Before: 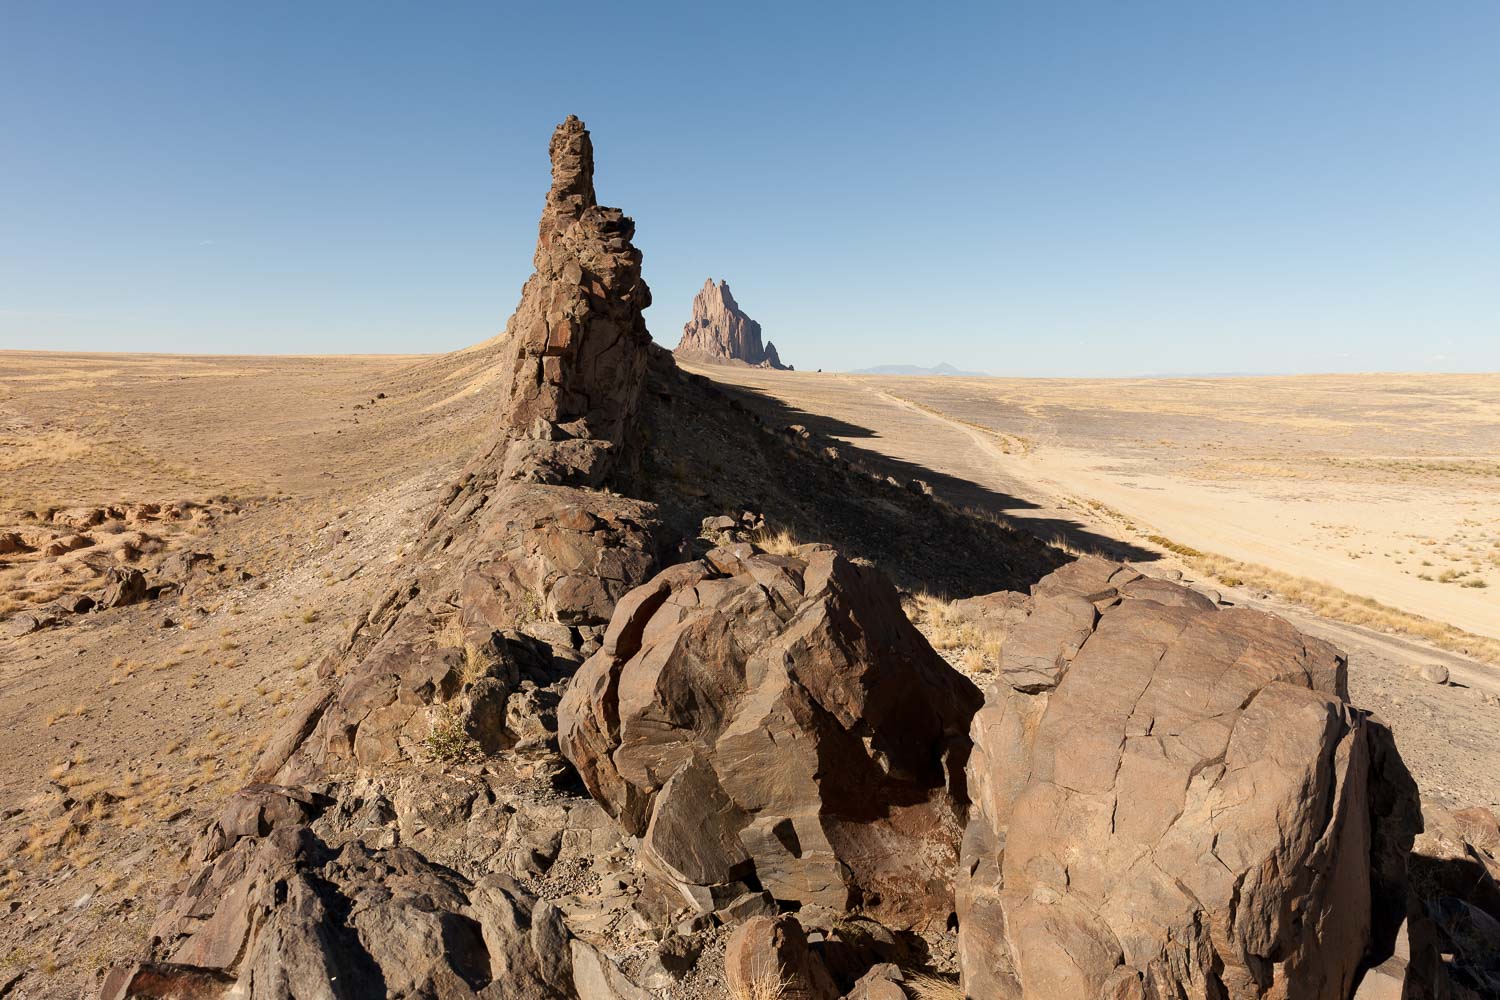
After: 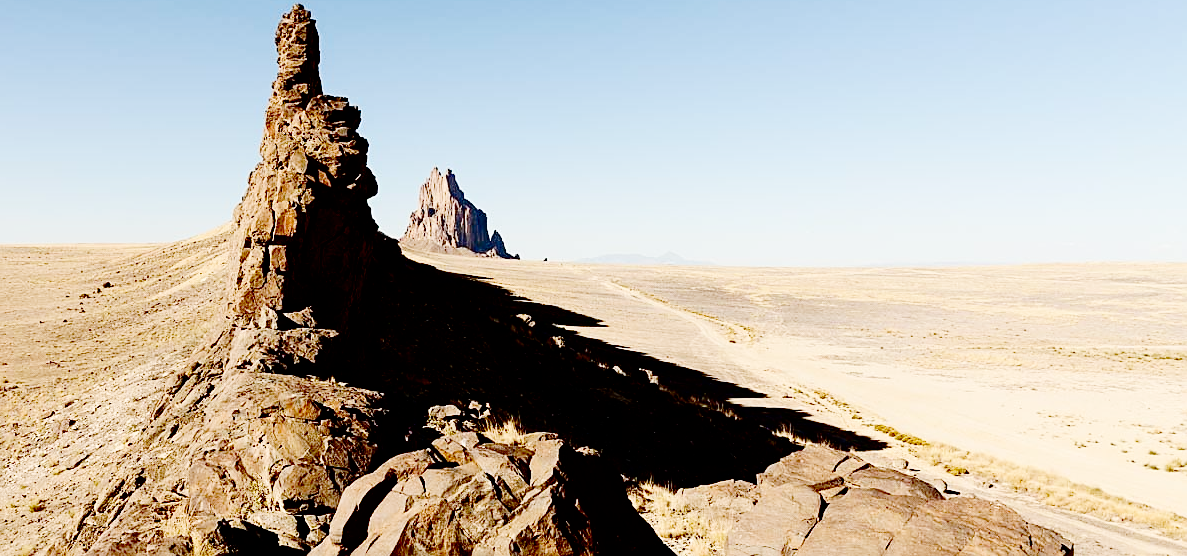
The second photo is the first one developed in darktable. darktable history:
crop: left 18.273%, top 11.101%, right 2.529%, bottom 33.265%
sharpen: on, module defaults
contrast brightness saturation: contrast 0.186, brightness -0.226, saturation 0.117
base curve: curves: ch0 [(0, 0) (0.036, 0.01) (0.123, 0.254) (0.258, 0.504) (0.507, 0.748) (1, 1)], preserve colors none
